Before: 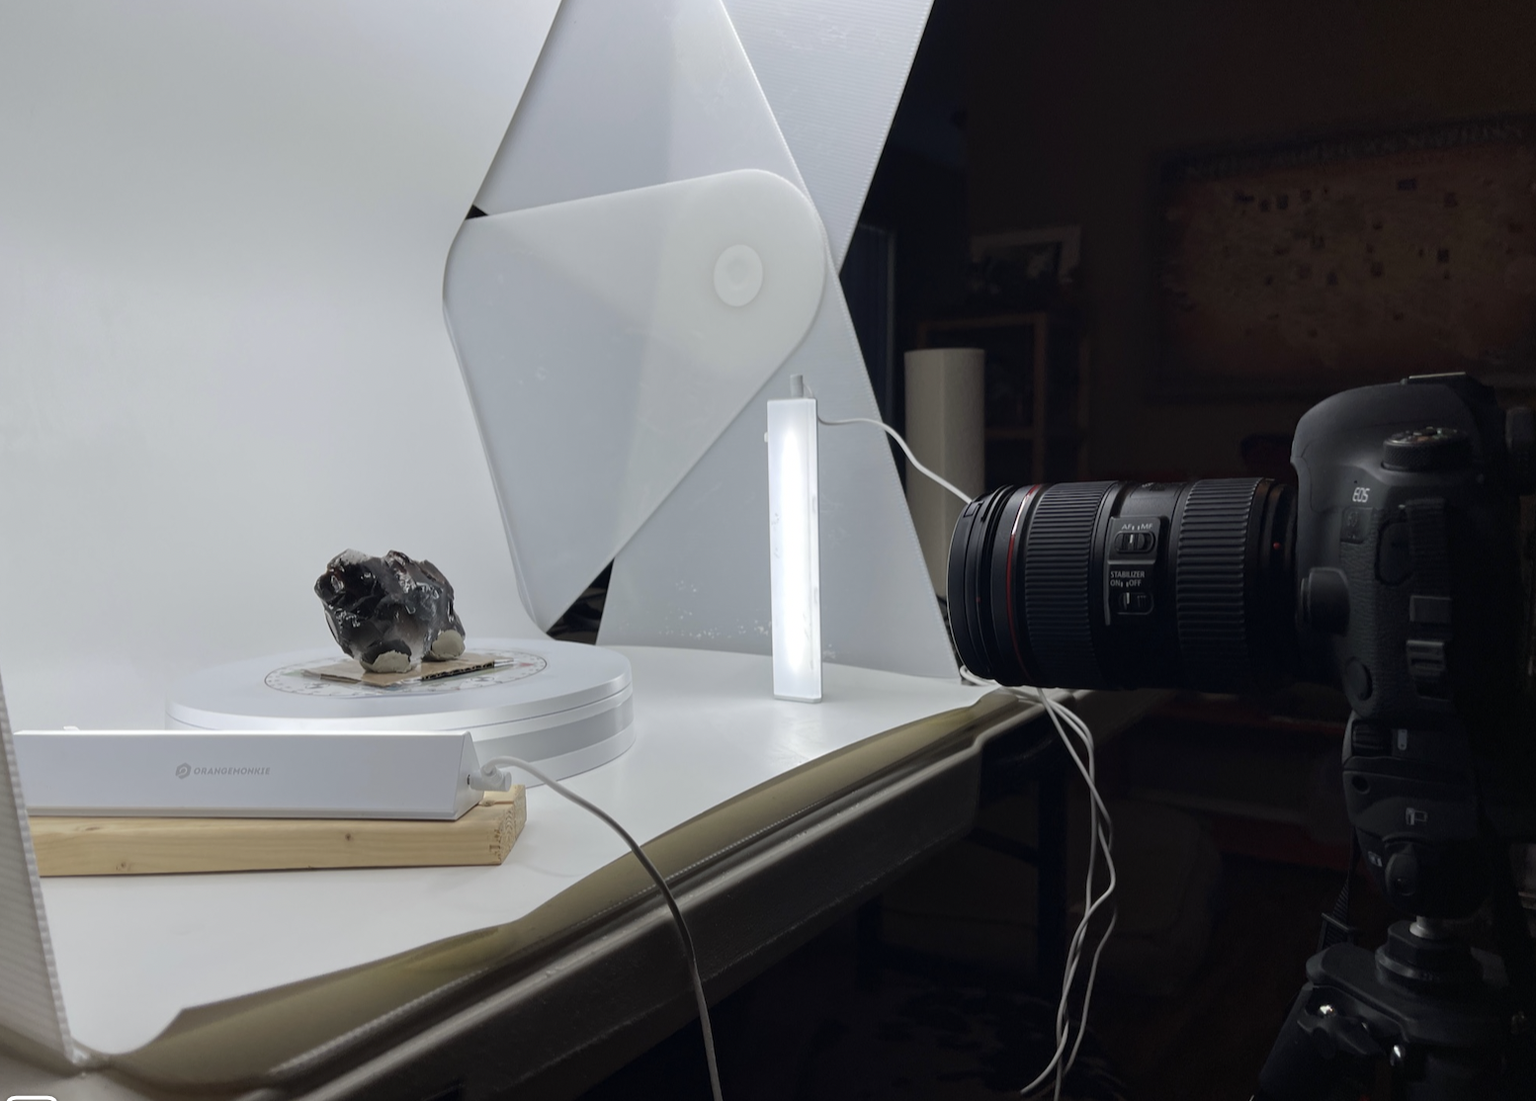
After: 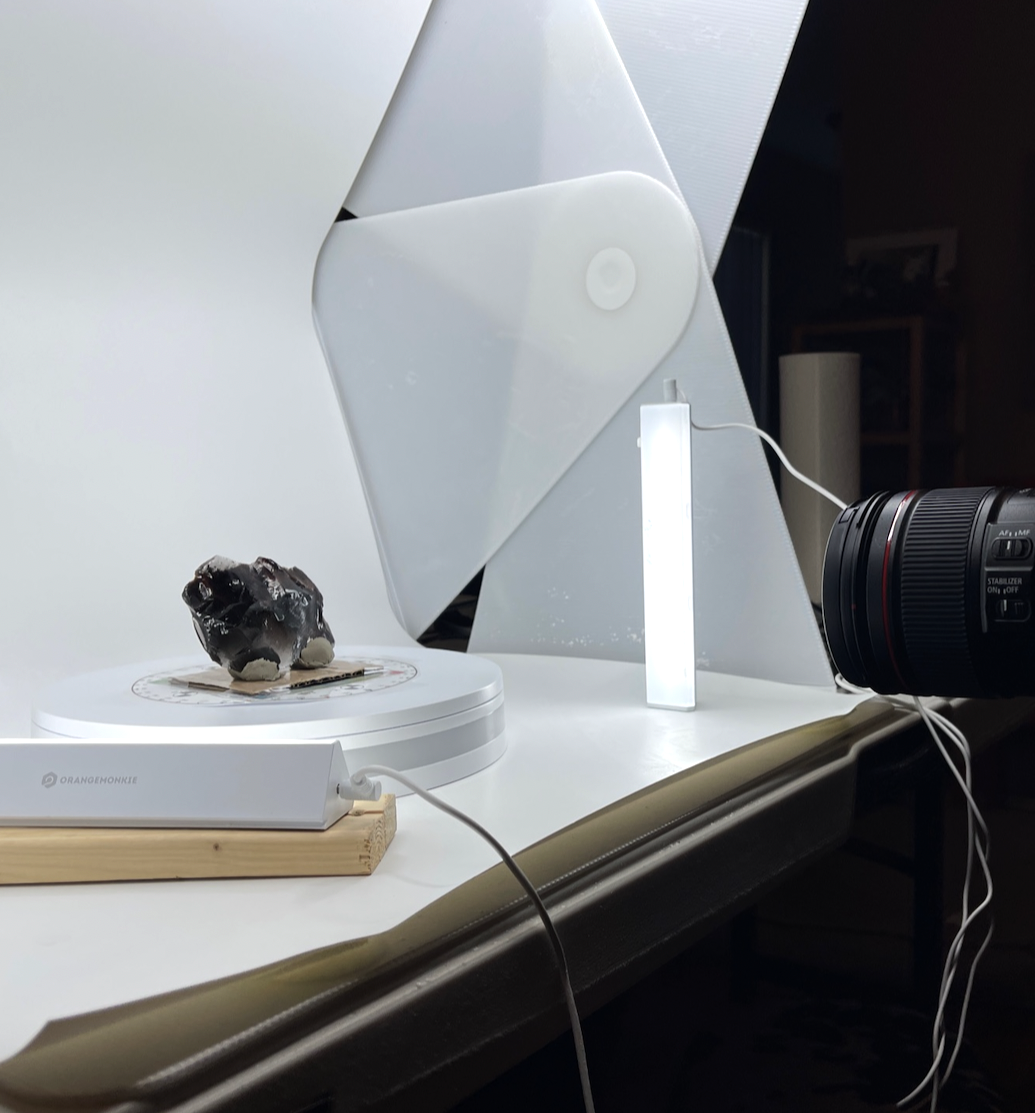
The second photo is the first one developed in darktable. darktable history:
crop and rotate: left 8.786%, right 24.548%
tone equalizer: -8 EV -0.417 EV, -7 EV -0.389 EV, -6 EV -0.333 EV, -5 EV -0.222 EV, -3 EV 0.222 EV, -2 EV 0.333 EV, -1 EV 0.389 EV, +0 EV 0.417 EV, edges refinement/feathering 500, mask exposure compensation -1.57 EV, preserve details no
